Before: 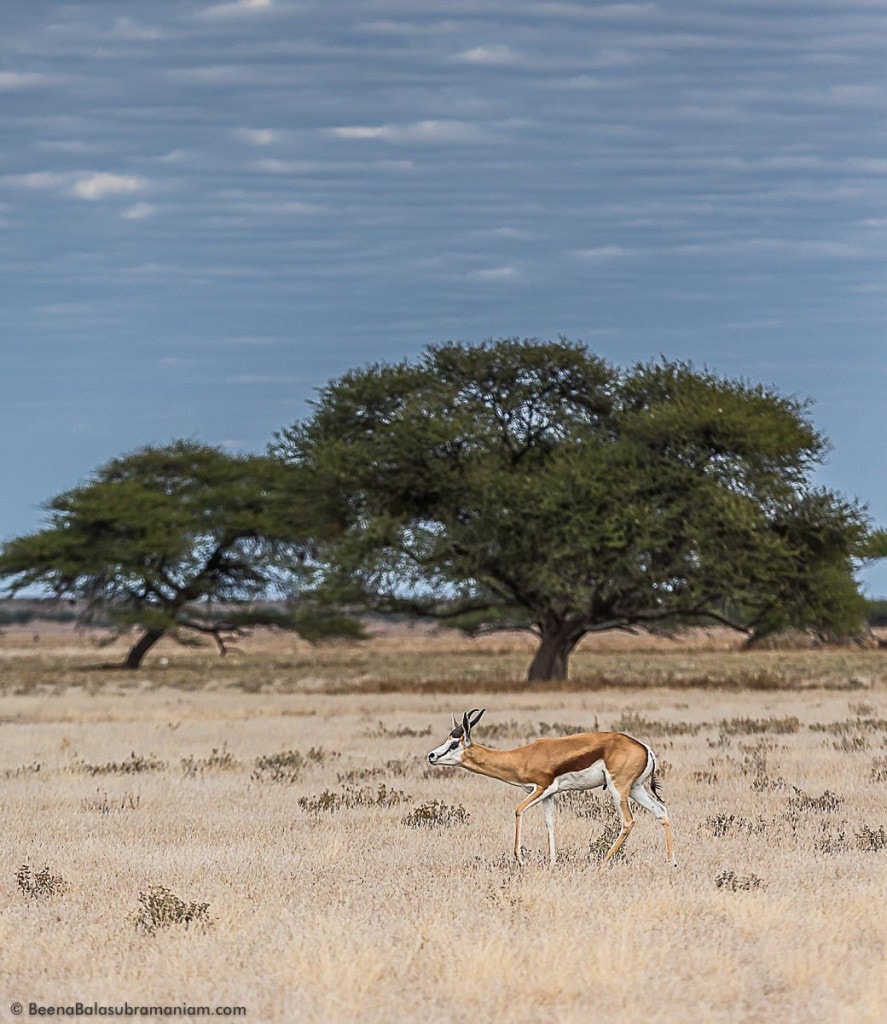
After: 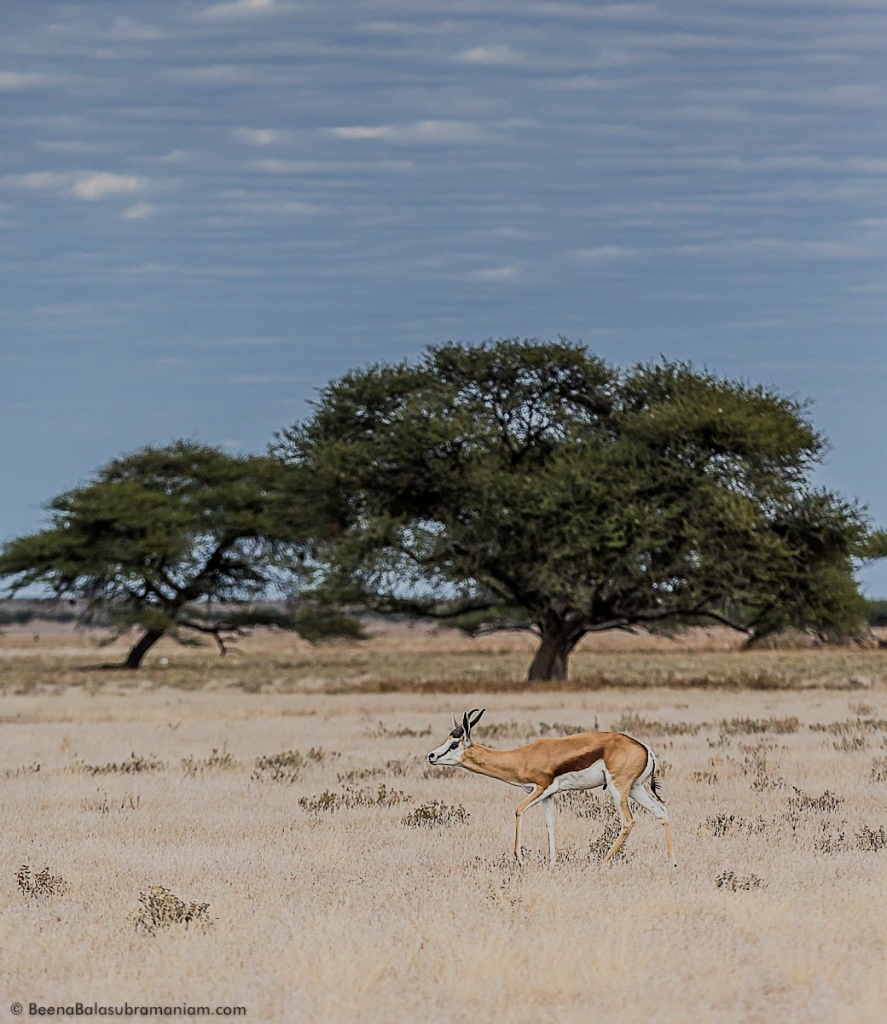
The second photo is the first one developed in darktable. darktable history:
filmic rgb: black relative exposure -7.16 EV, white relative exposure 5.38 EV, hardness 3.02
